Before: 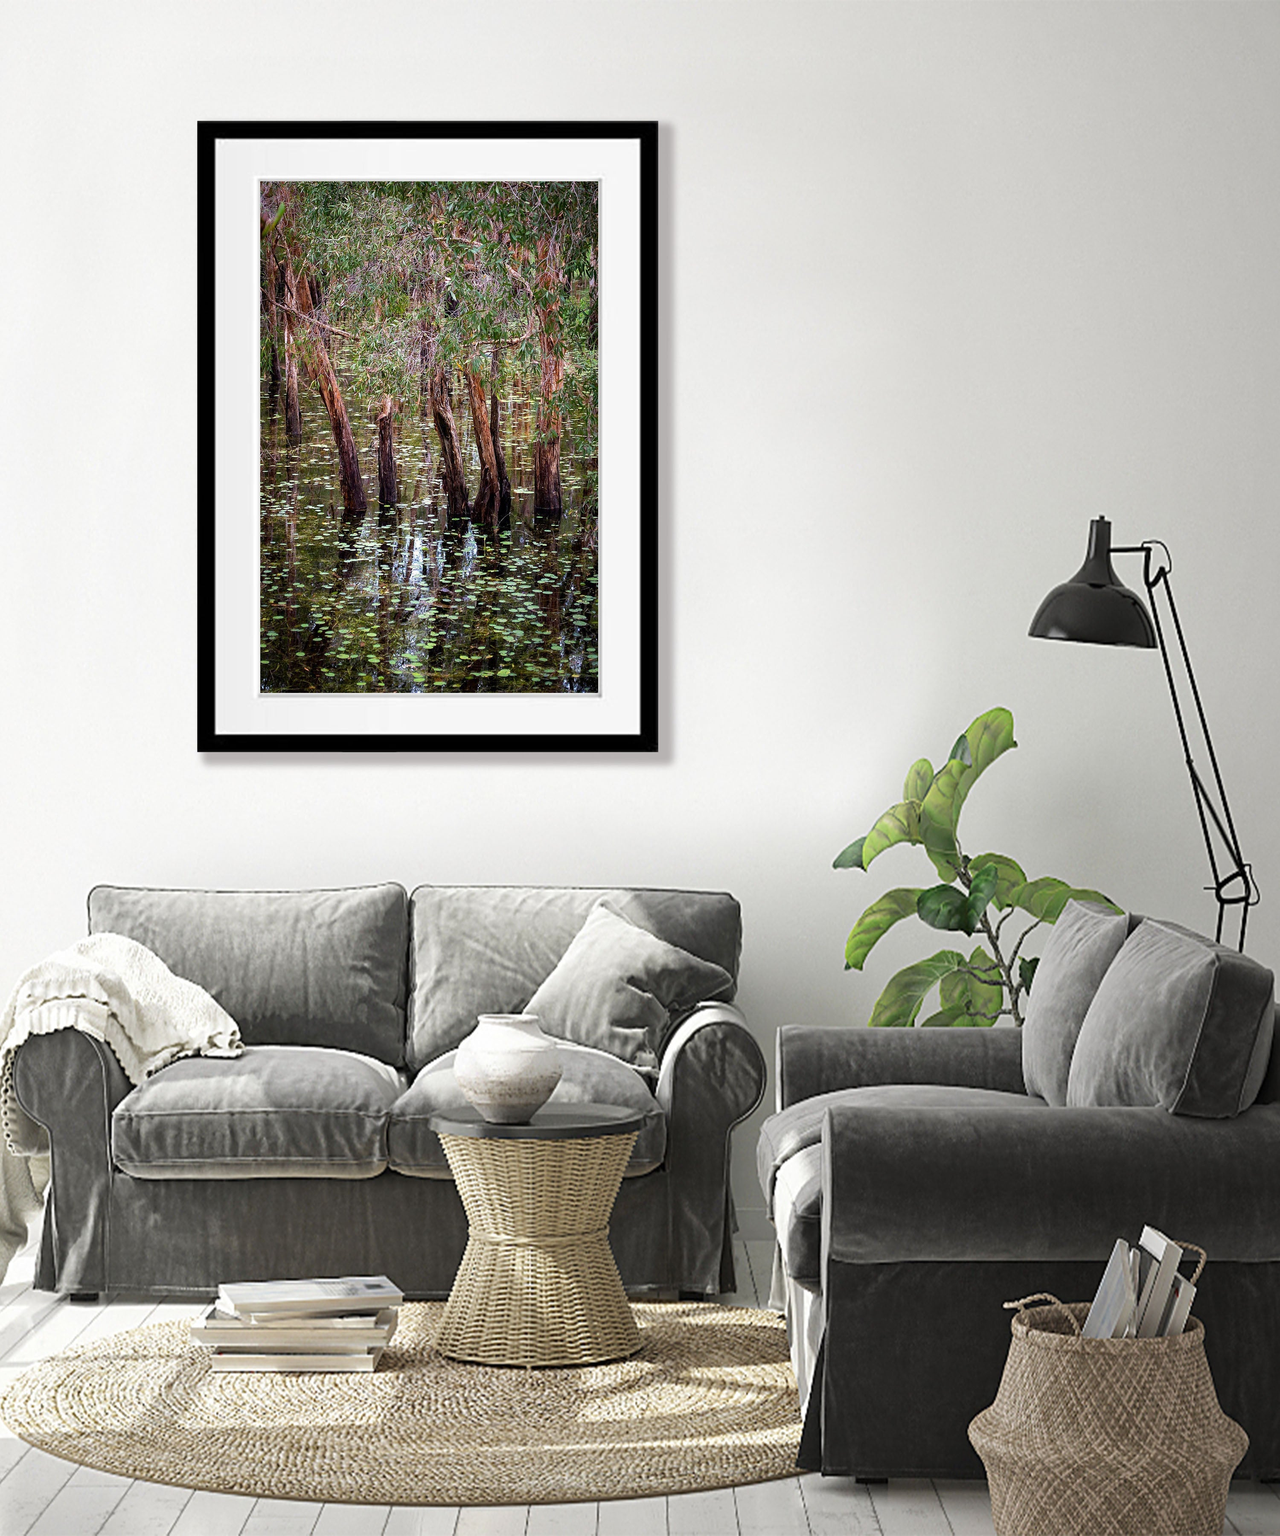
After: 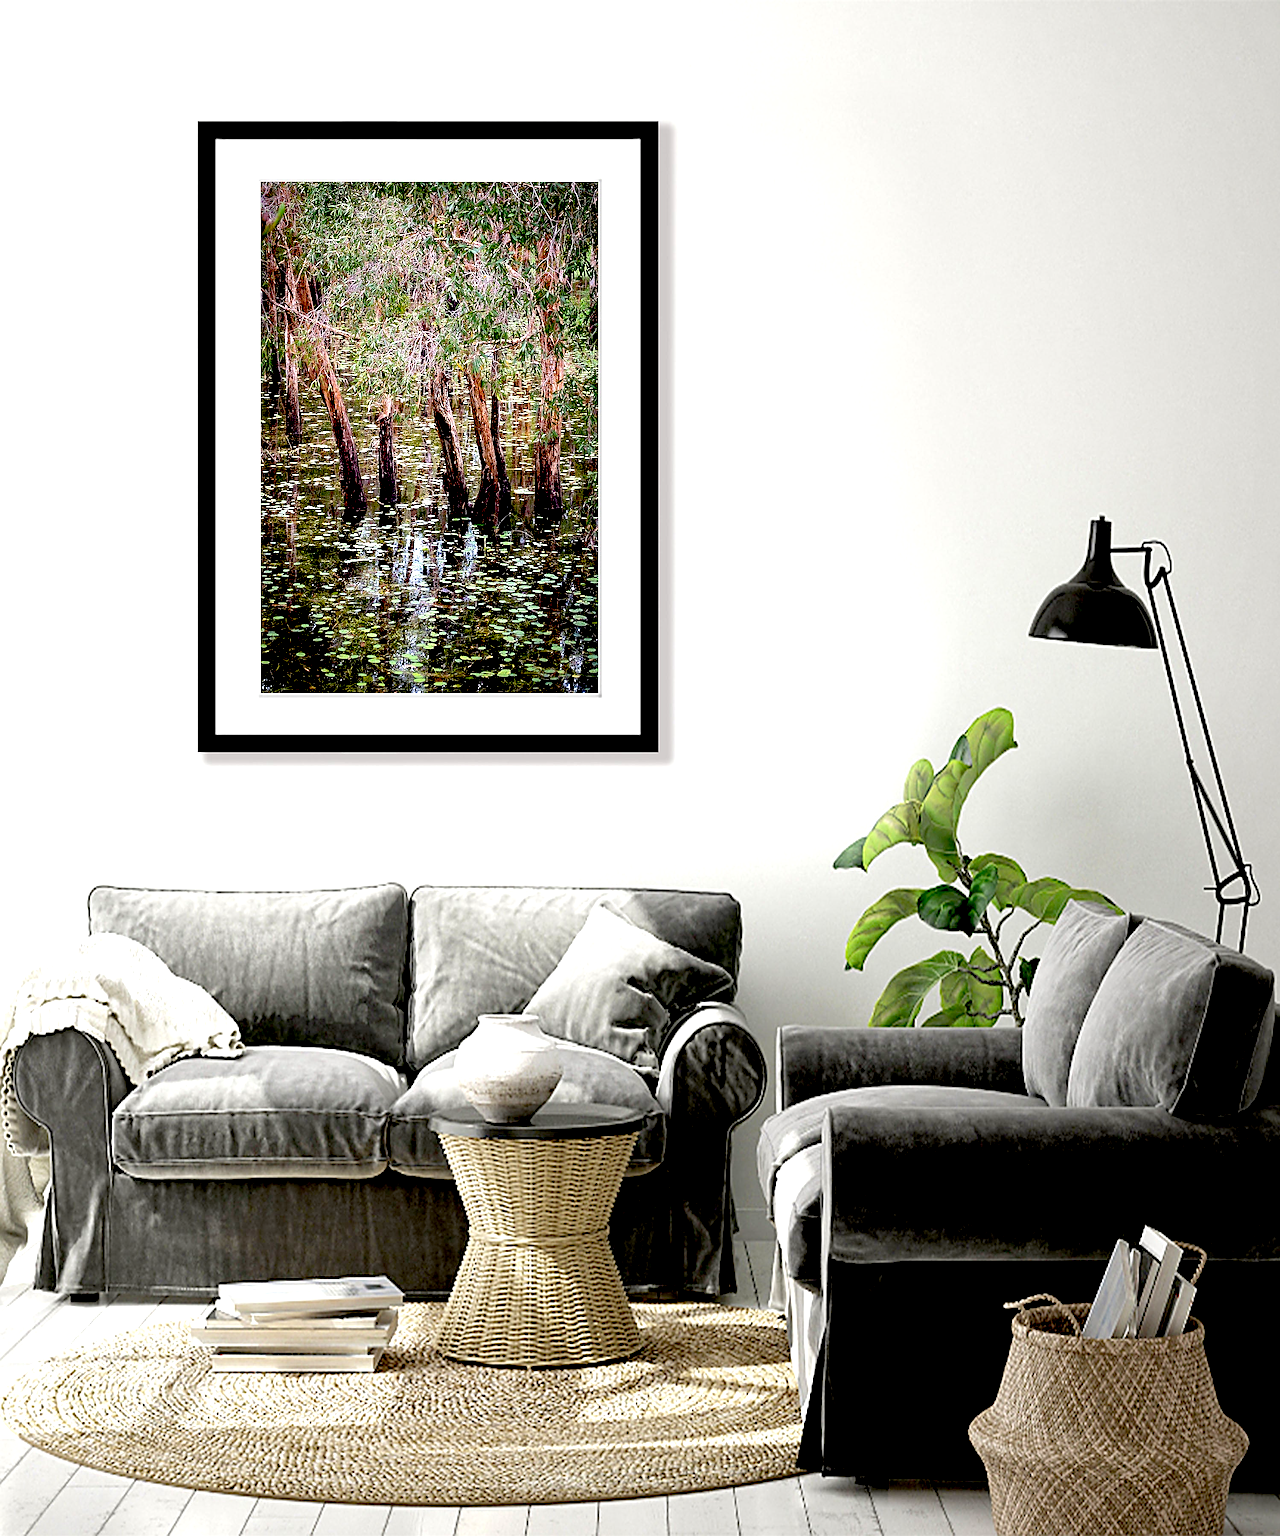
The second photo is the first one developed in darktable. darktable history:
sharpen: on, module defaults
exposure: black level correction 0.038, exposure 0.499 EV, compensate highlight preservation false
tone equalizer: on, module defaults
